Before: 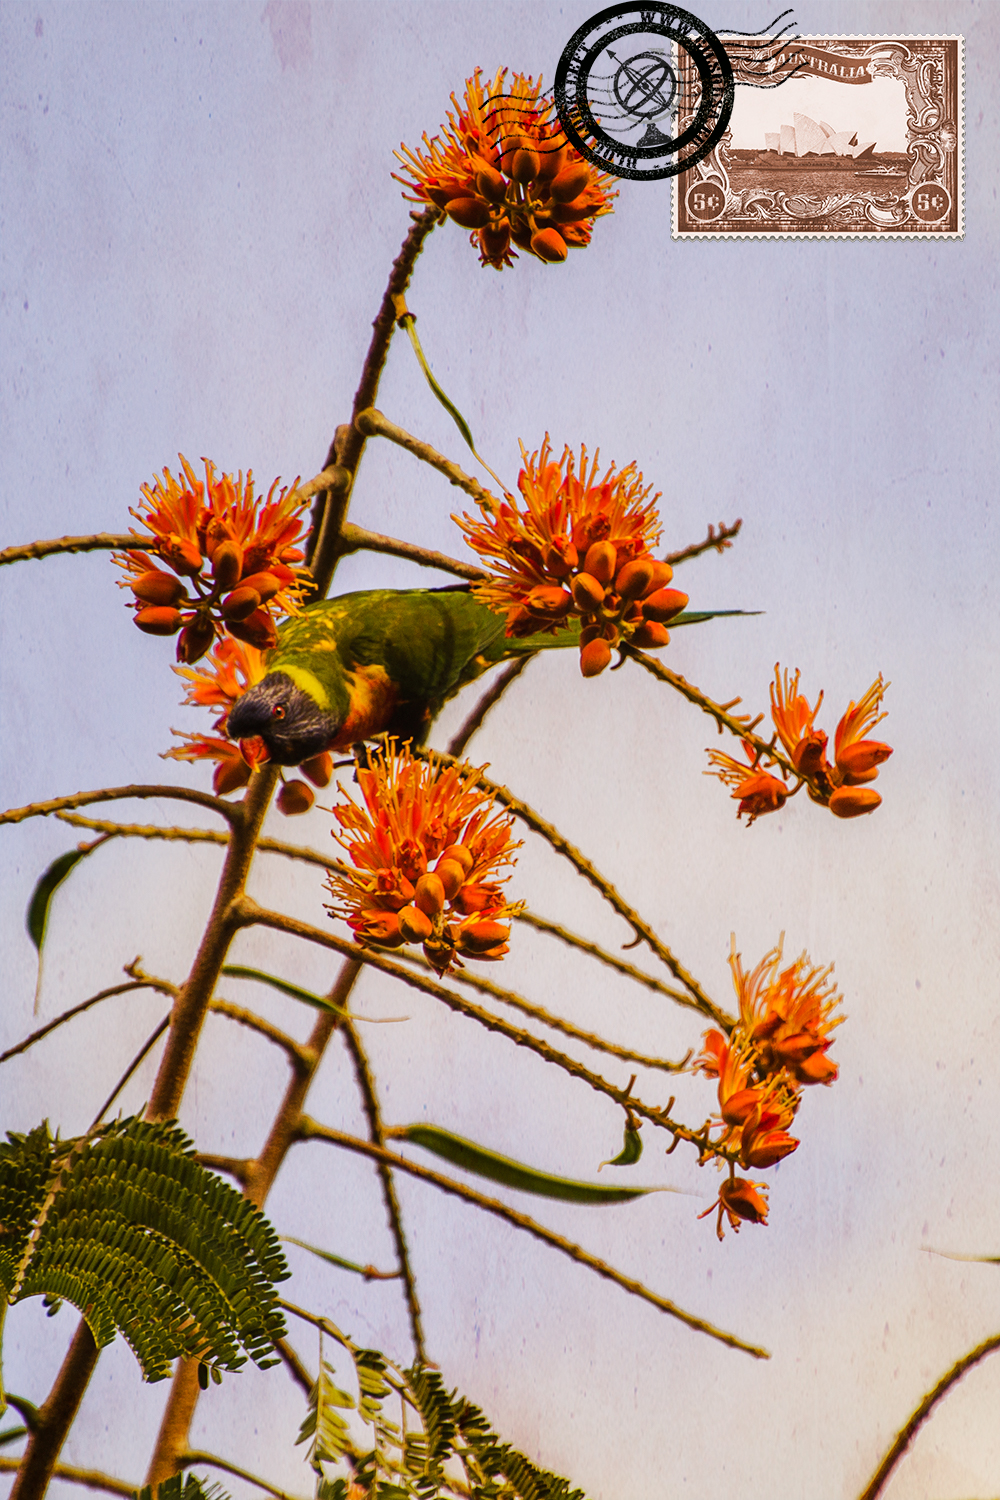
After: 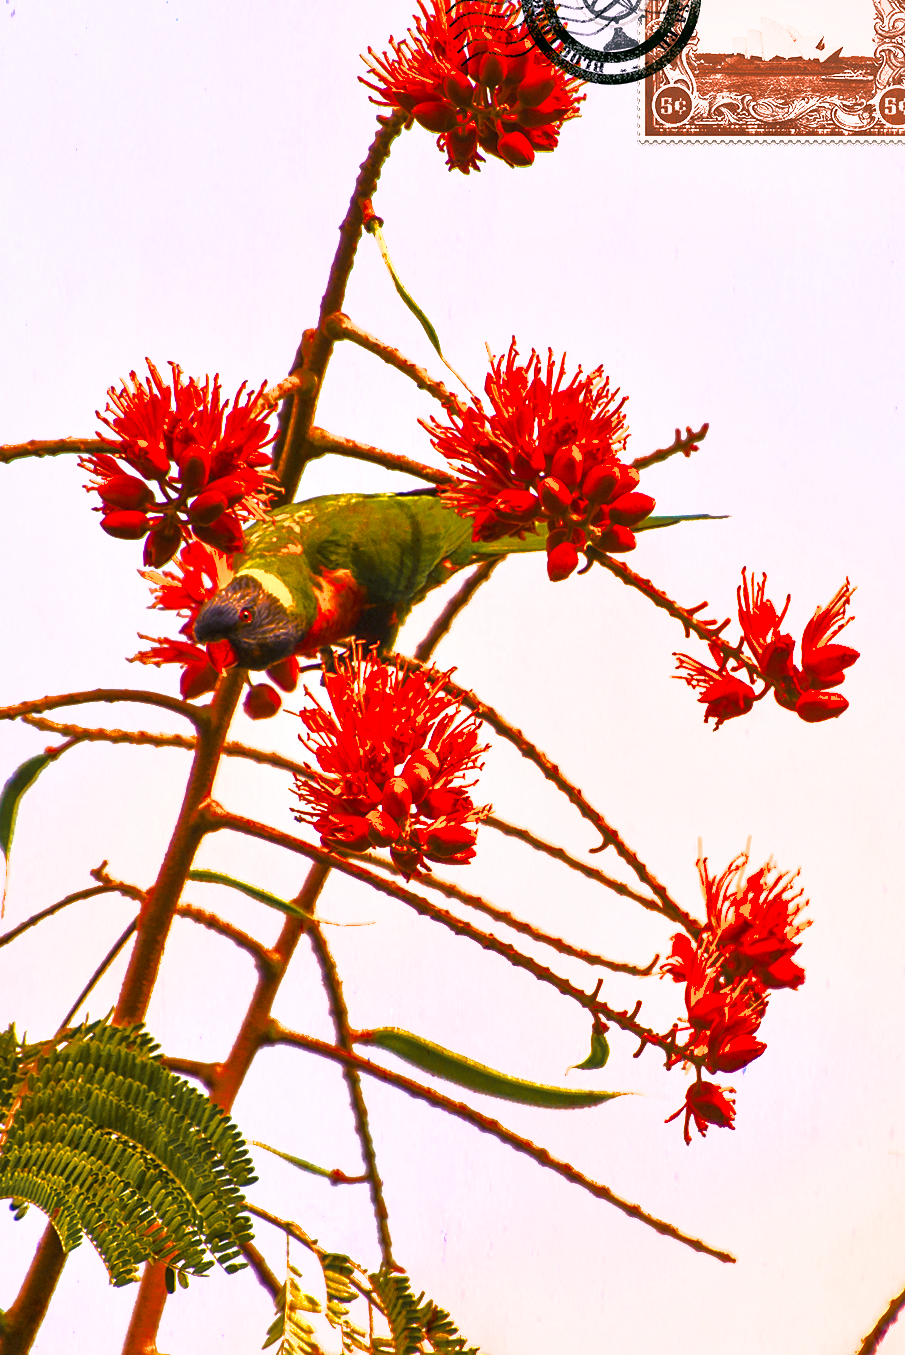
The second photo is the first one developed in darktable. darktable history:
crop: left 3.356%, top 6.424%, right 6.086%, bottom 3.21%
exposure: black level correction 0, exposure 1.519 EV, compensate highlight preservation false
color balance rgb: shadows lift › chroma 2.009%, shadows lift › hue 219.42°, highlights gain › chroma 3.022%, highlights gain › hue 60.28°, linear chroma grading › shadows -2.408%, linear chroma grading › highlights -14.024%, linear chroma grading › global chroma -9.888%, linear chroma grading › mid-tones -10.126%, perceptual saturation grading › global saturation 29.409%, global vibrance 20%
shadows and highlights: on, module defaults
color calibration: illuminant as shot in camera, x 0.358, y 0.373, temperature 4628.91 K
local contrast: mode bilateral grid, contrast 24, coarseness 61, detail 152%, midtone range 0.2
color zones: curves: ch0 [(0.11, 0.396) (0.195, 0.36) (0.25, 0.5) (0.303, 0.412) (0.357, 0.544) (0.75, 0.5) (0.967, 0.328)]; ch1 [(0, 0.468) (0.112, 0.512) (0.202, 0.6) (0.25, 0.5) (0.307, 0.352) (0.357, 0.544) (0.75, 0.5) (0.963, 0.524)]
